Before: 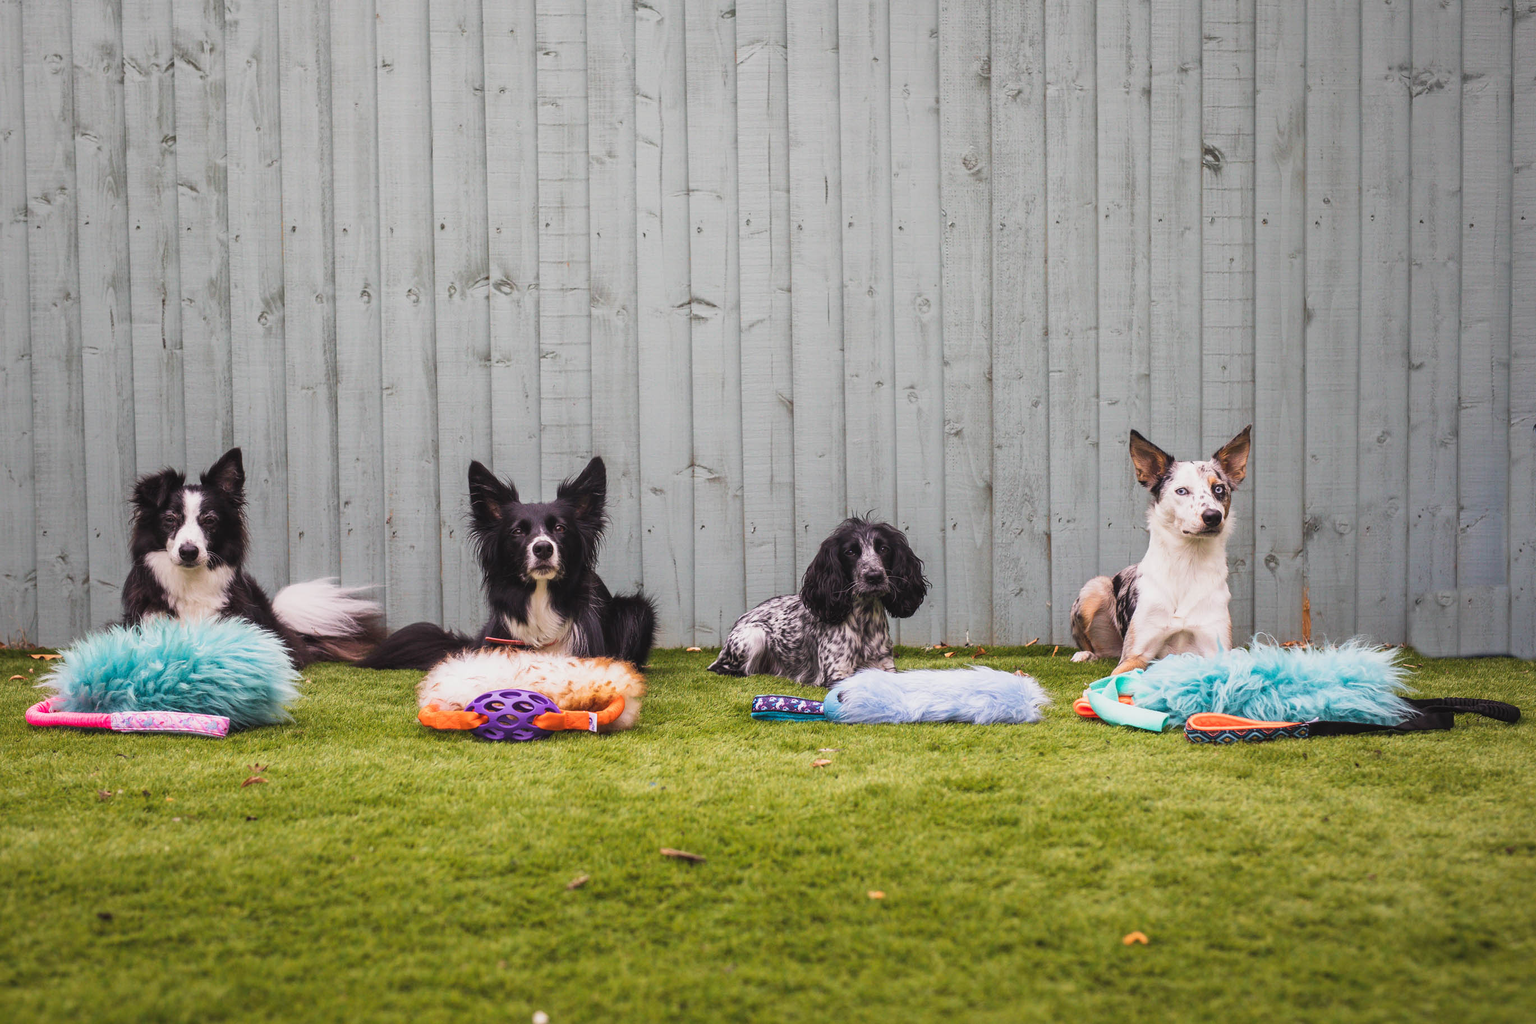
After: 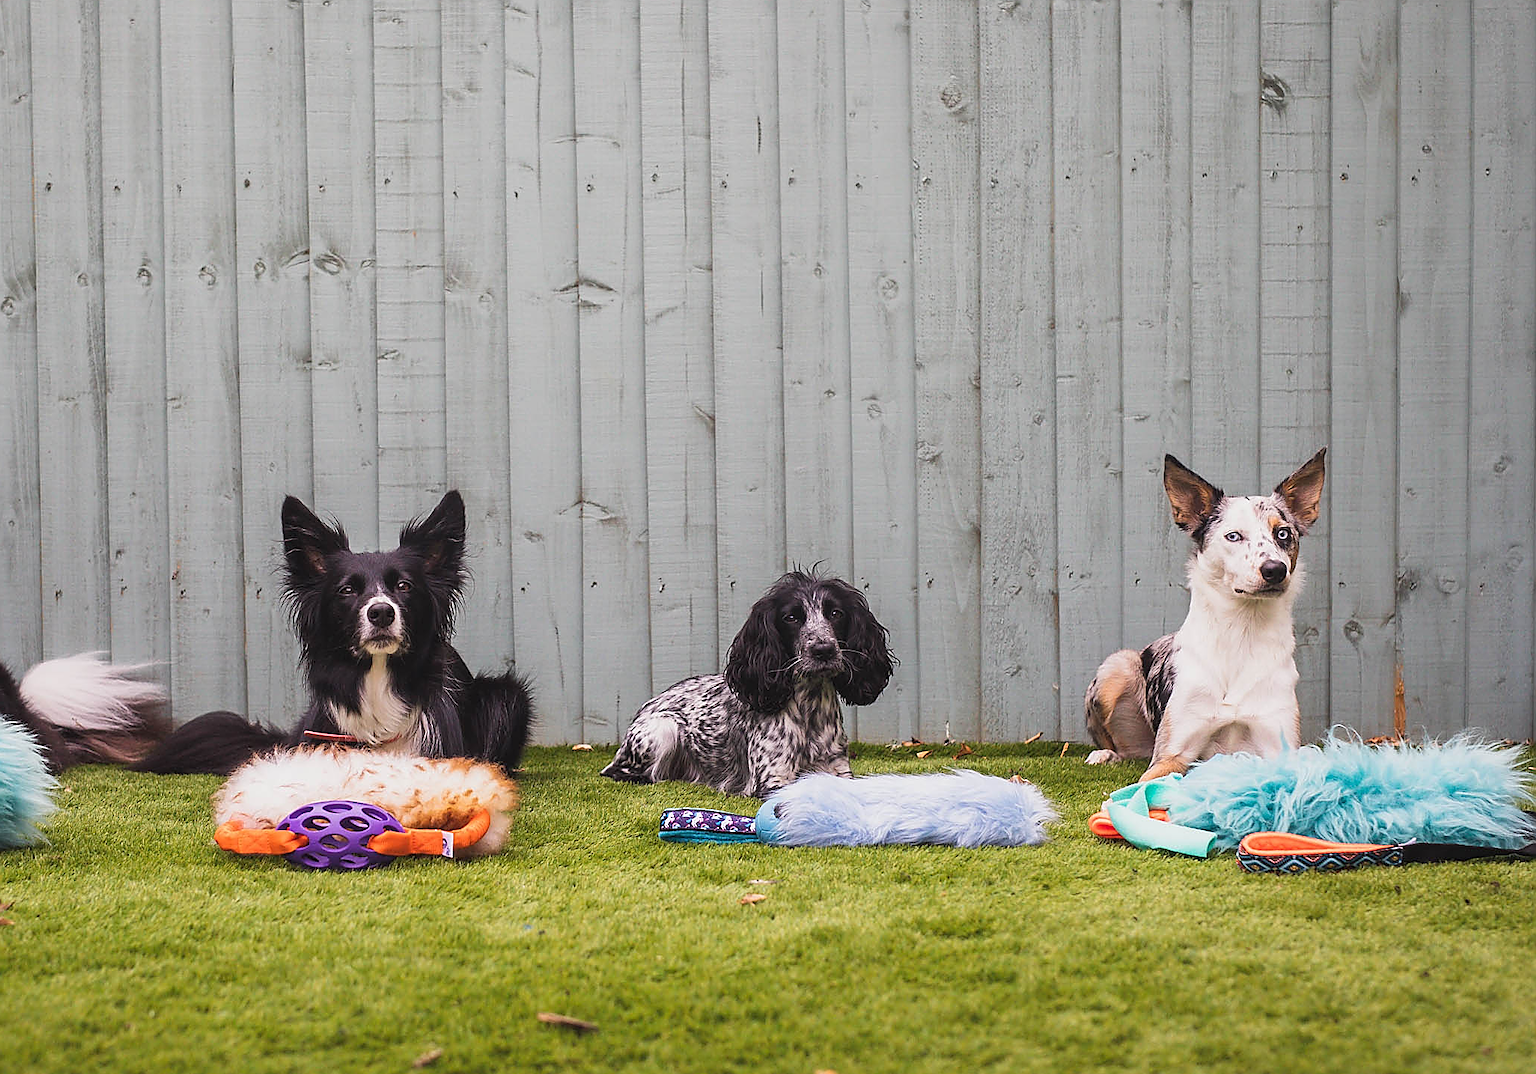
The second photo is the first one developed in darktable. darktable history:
sharpen: radius 1.374, amount 1.244, threshold 0.704
crop: left 16.768%, top 8.731%, right 8.26%, bottom 12.575%
